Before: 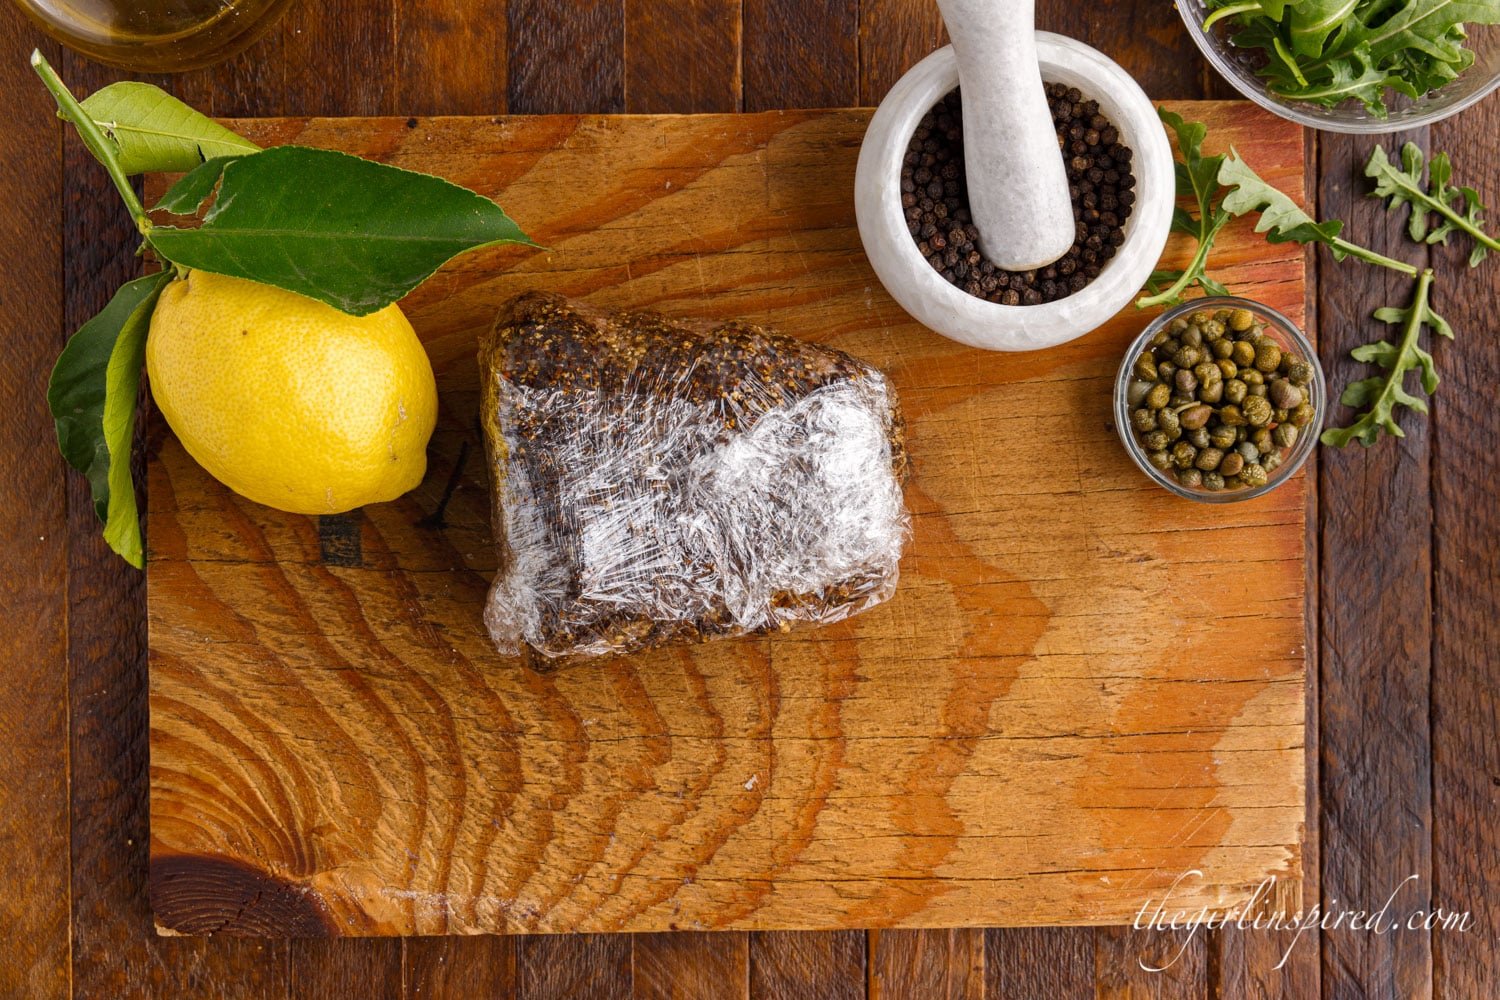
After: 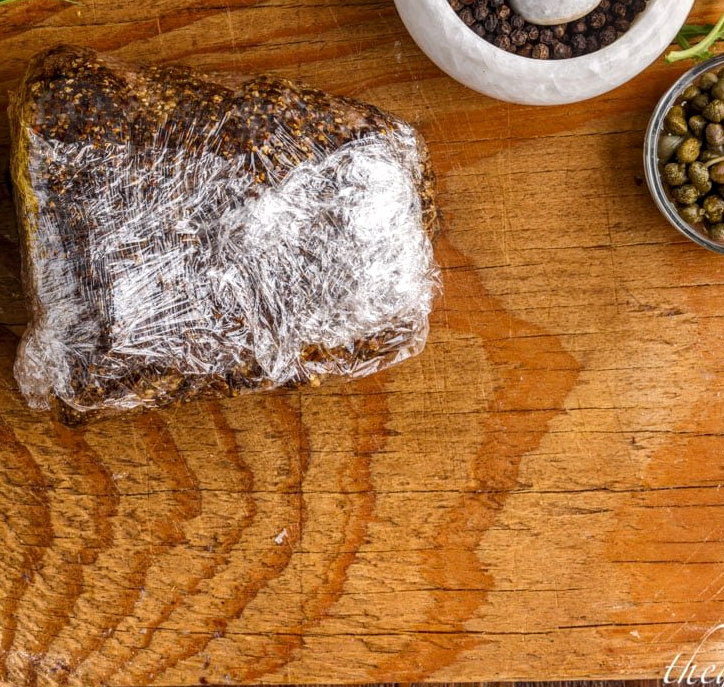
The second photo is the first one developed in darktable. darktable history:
local contrast: on, module defaults
crop: left 31.379%, top 24.658%, right 20.326%, bottom 6.628%
